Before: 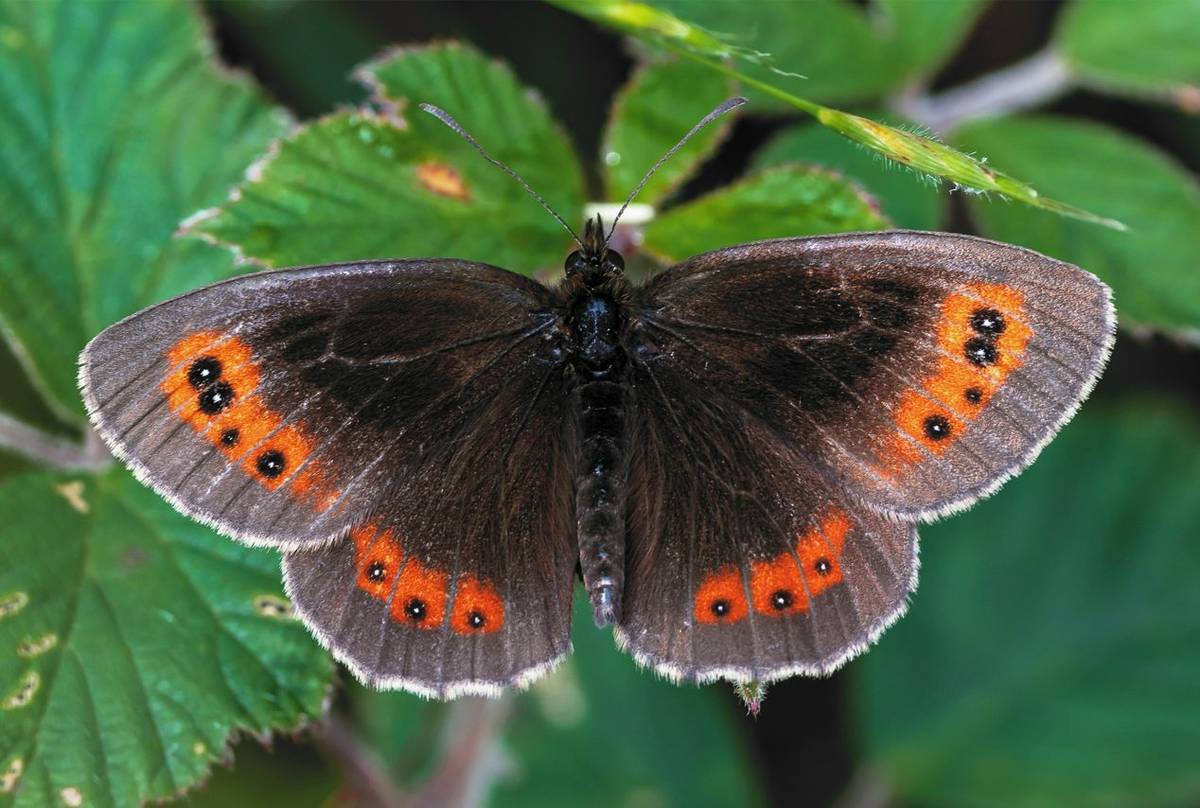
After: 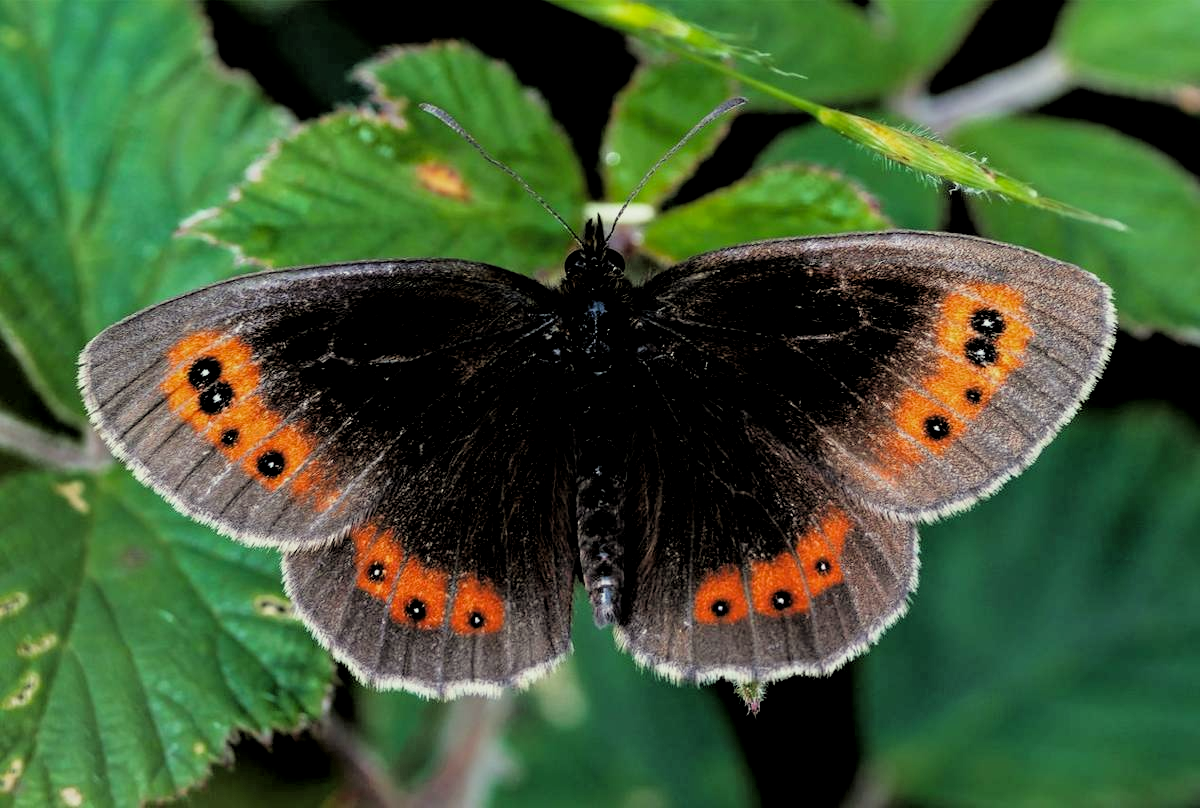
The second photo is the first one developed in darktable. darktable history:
local contrast: highlights 104%, shadows 100%, detail 119%, midtone range 0.2
color correction: highlights a* -4.35, highlights b* 6.94
filmic rgb: black relative exposure -3.31 EV, white relative exposure 3.46 EV, hardness 2.36, contrast 1.104
